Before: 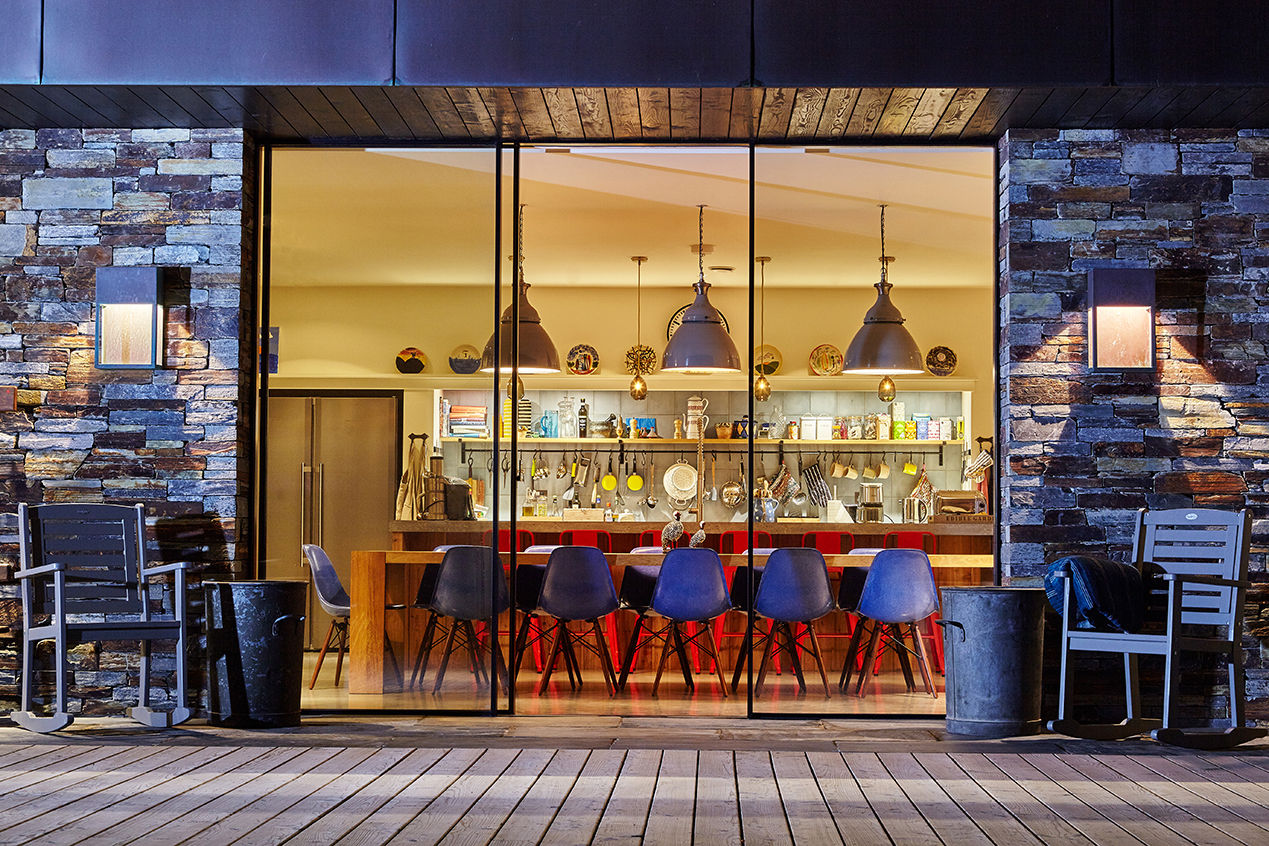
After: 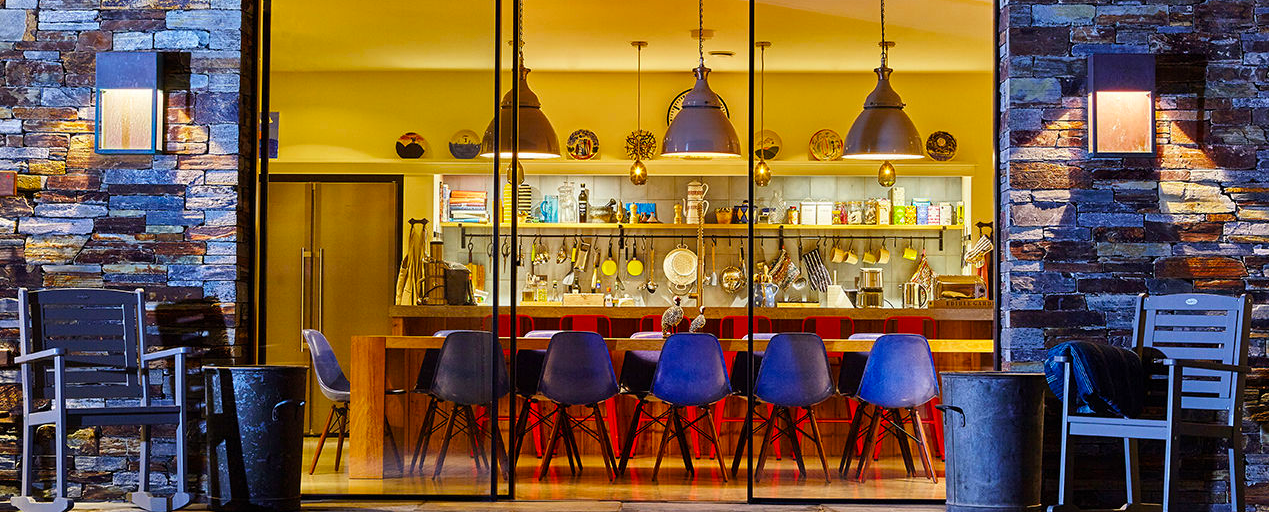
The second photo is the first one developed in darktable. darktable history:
color balance rgb: power › hue 73.17°, perceptual saturation grading › global saturation 30.981%, global vibrance 20%
crop and rotate: top 25.472%, bottom 13.949%
